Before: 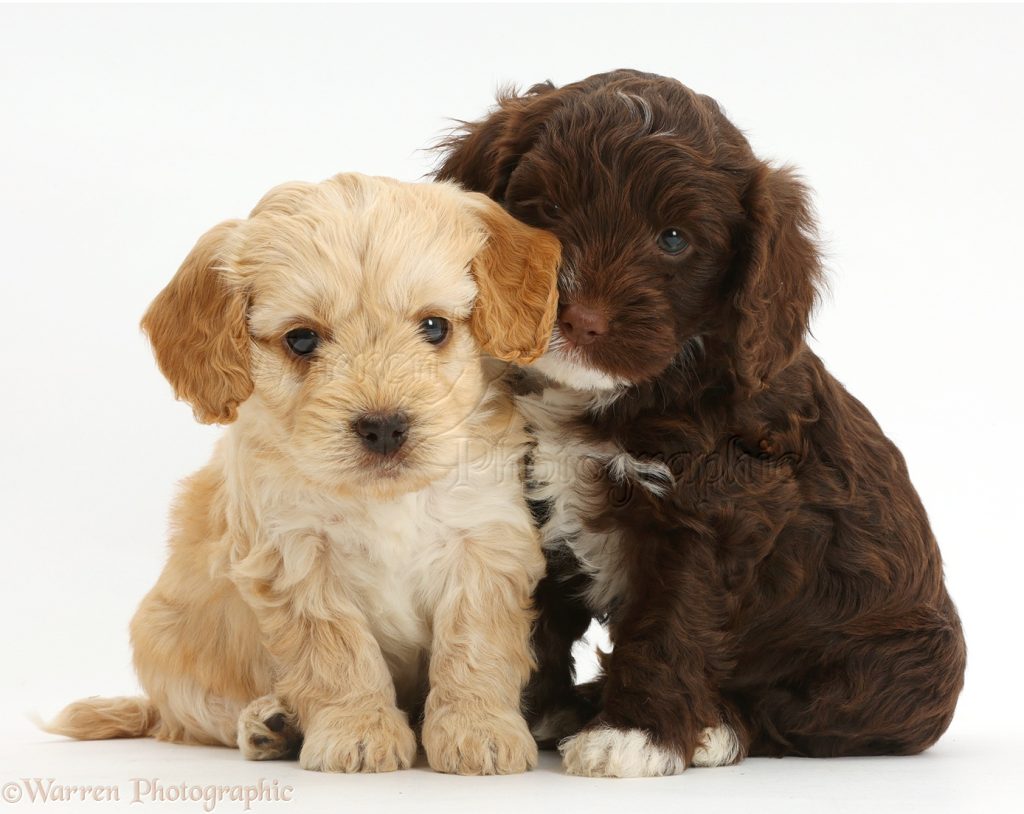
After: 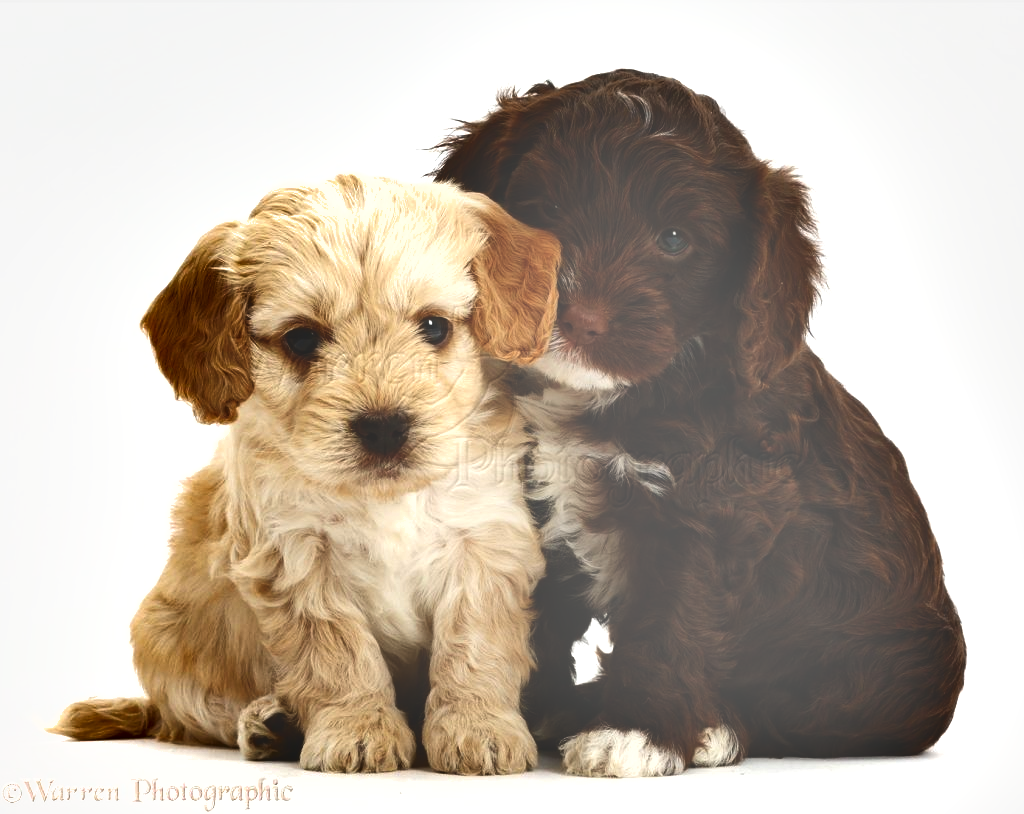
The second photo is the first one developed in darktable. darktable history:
shadows and highlights: shadows 58.39, highlights -60.18, highlights color adjustment 56.05%, soften with gaussian
exposure: black level correction -0.072, exposure 0.502 EV, compensate highlight preservation false
